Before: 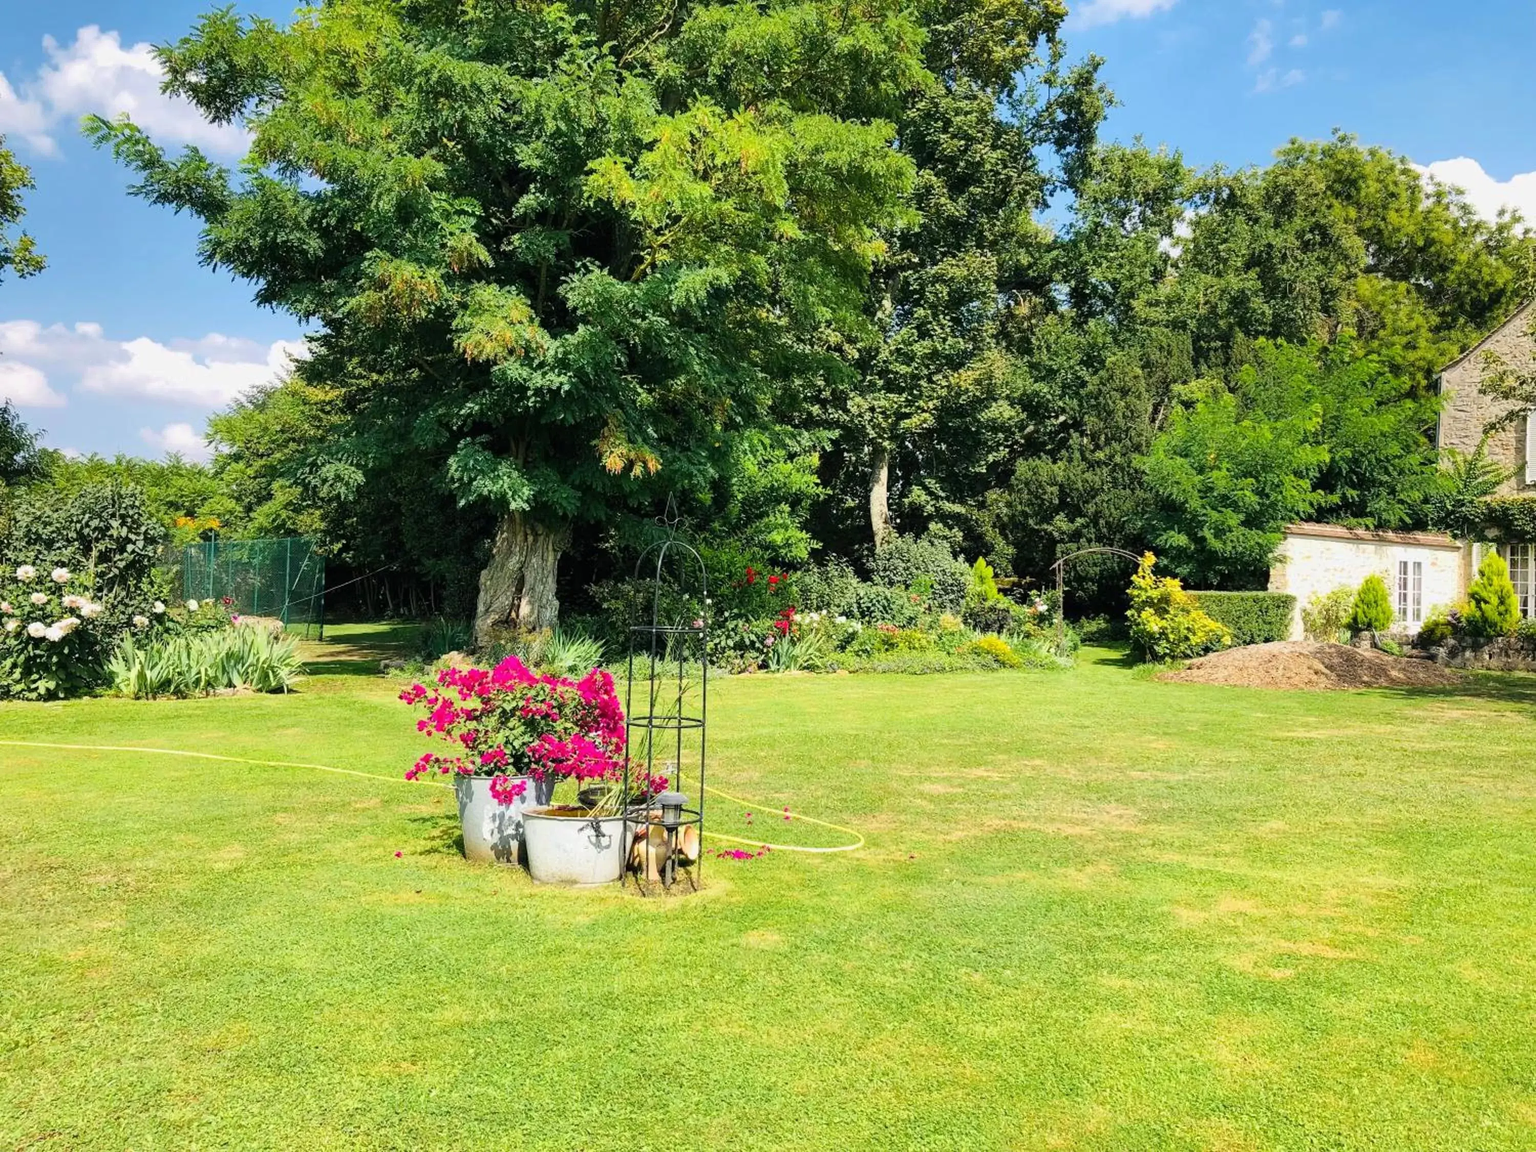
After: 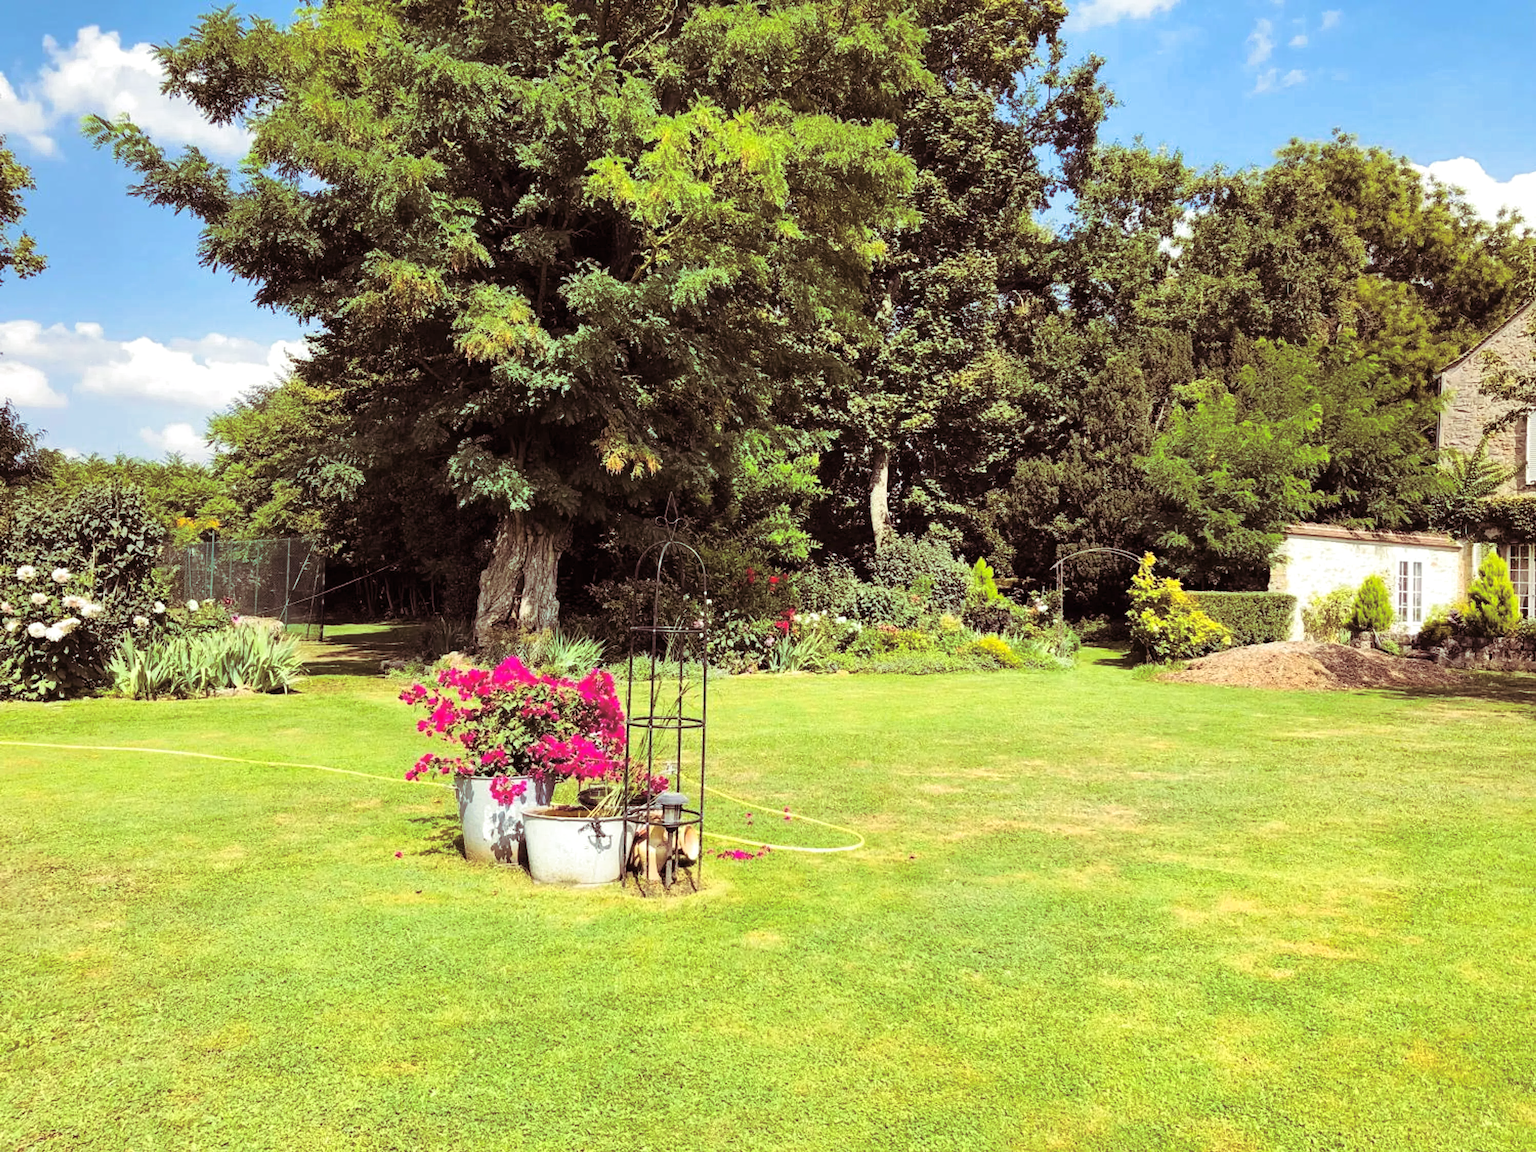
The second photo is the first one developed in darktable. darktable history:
split-toning: on, module defaults
exposure: exposure 0.2 EV, compensate highlight preservation false
